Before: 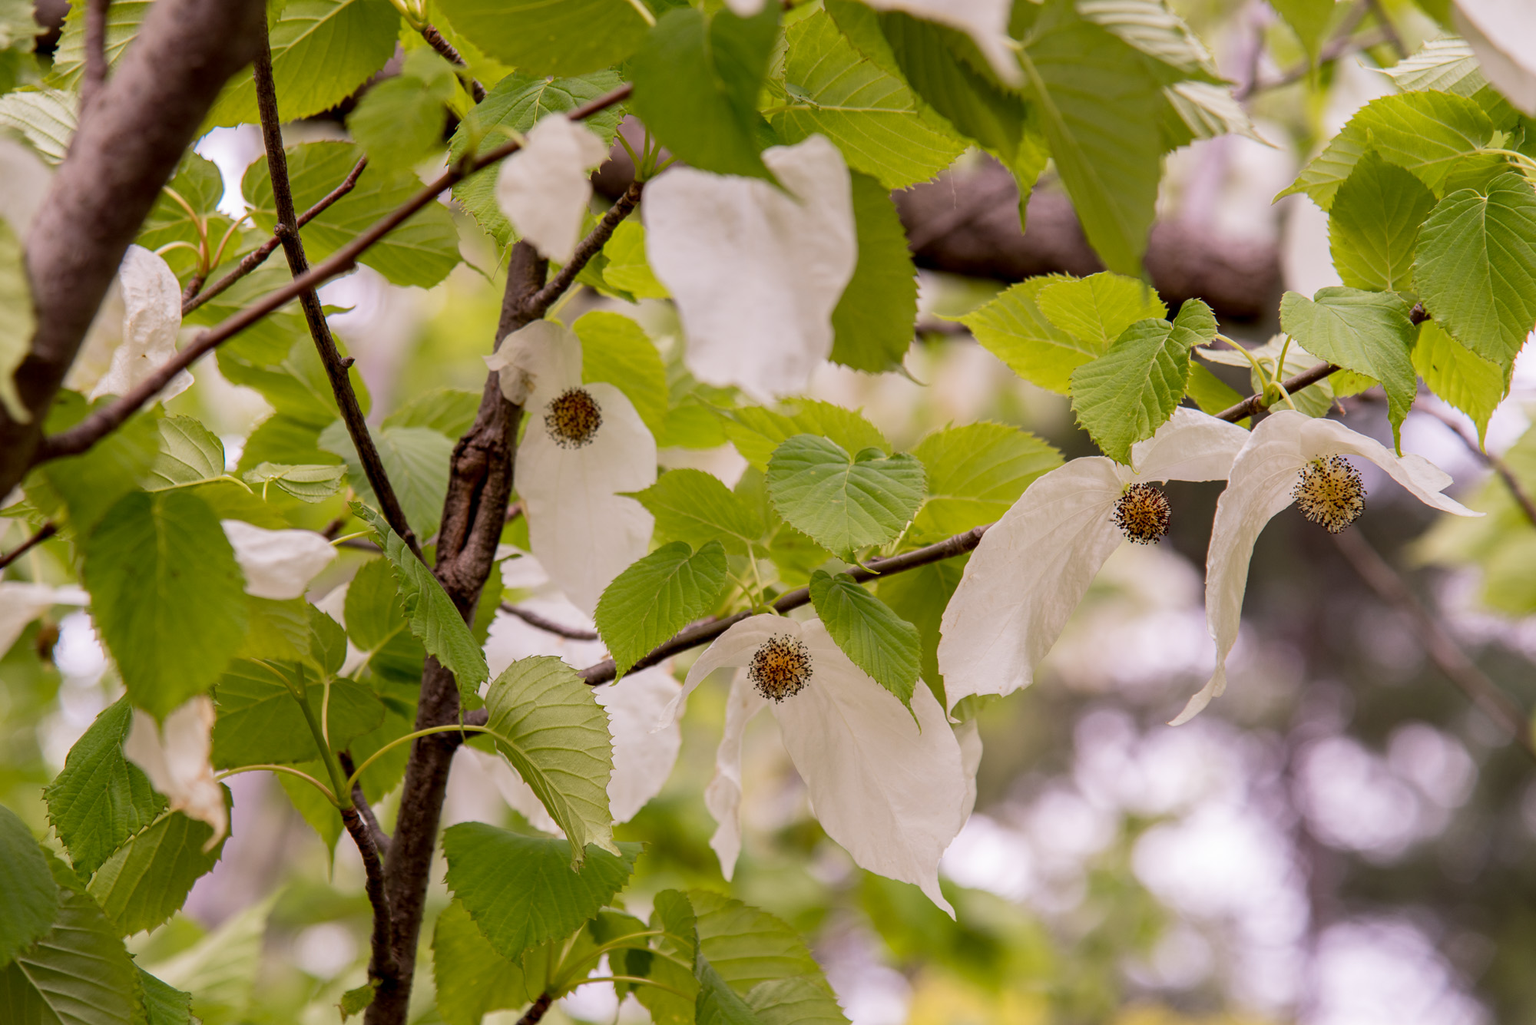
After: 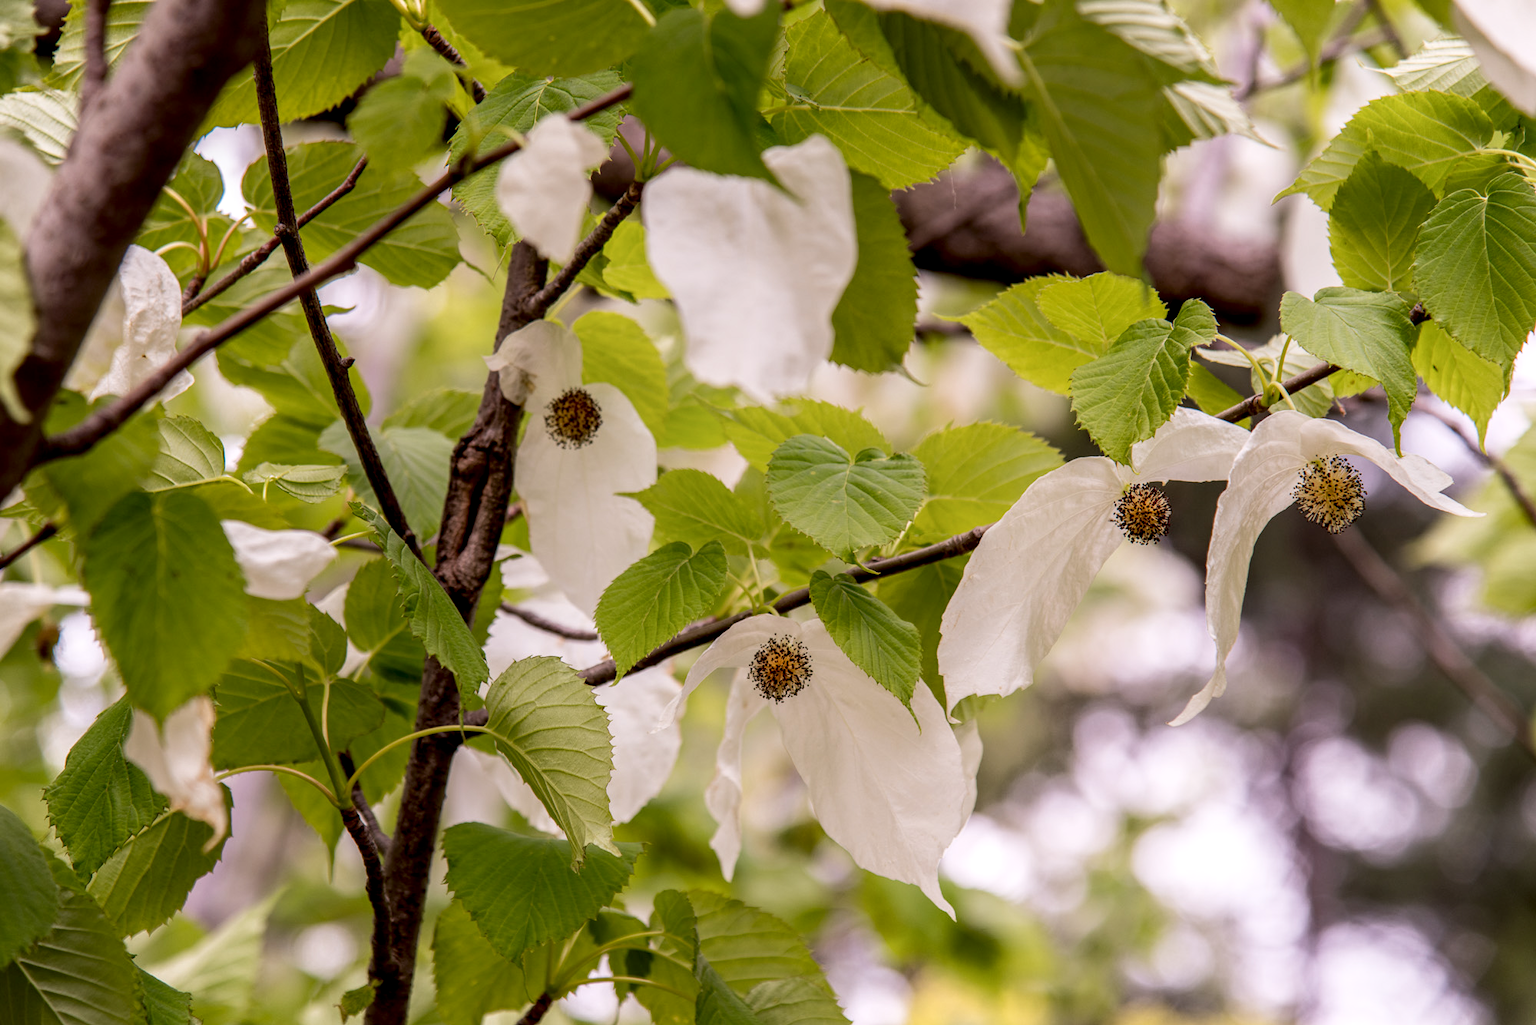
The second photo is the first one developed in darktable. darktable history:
local contrast: detail 130%
shadows and highlights: shadows -60.42, white point adjustment -5.29, highlights 61.25
